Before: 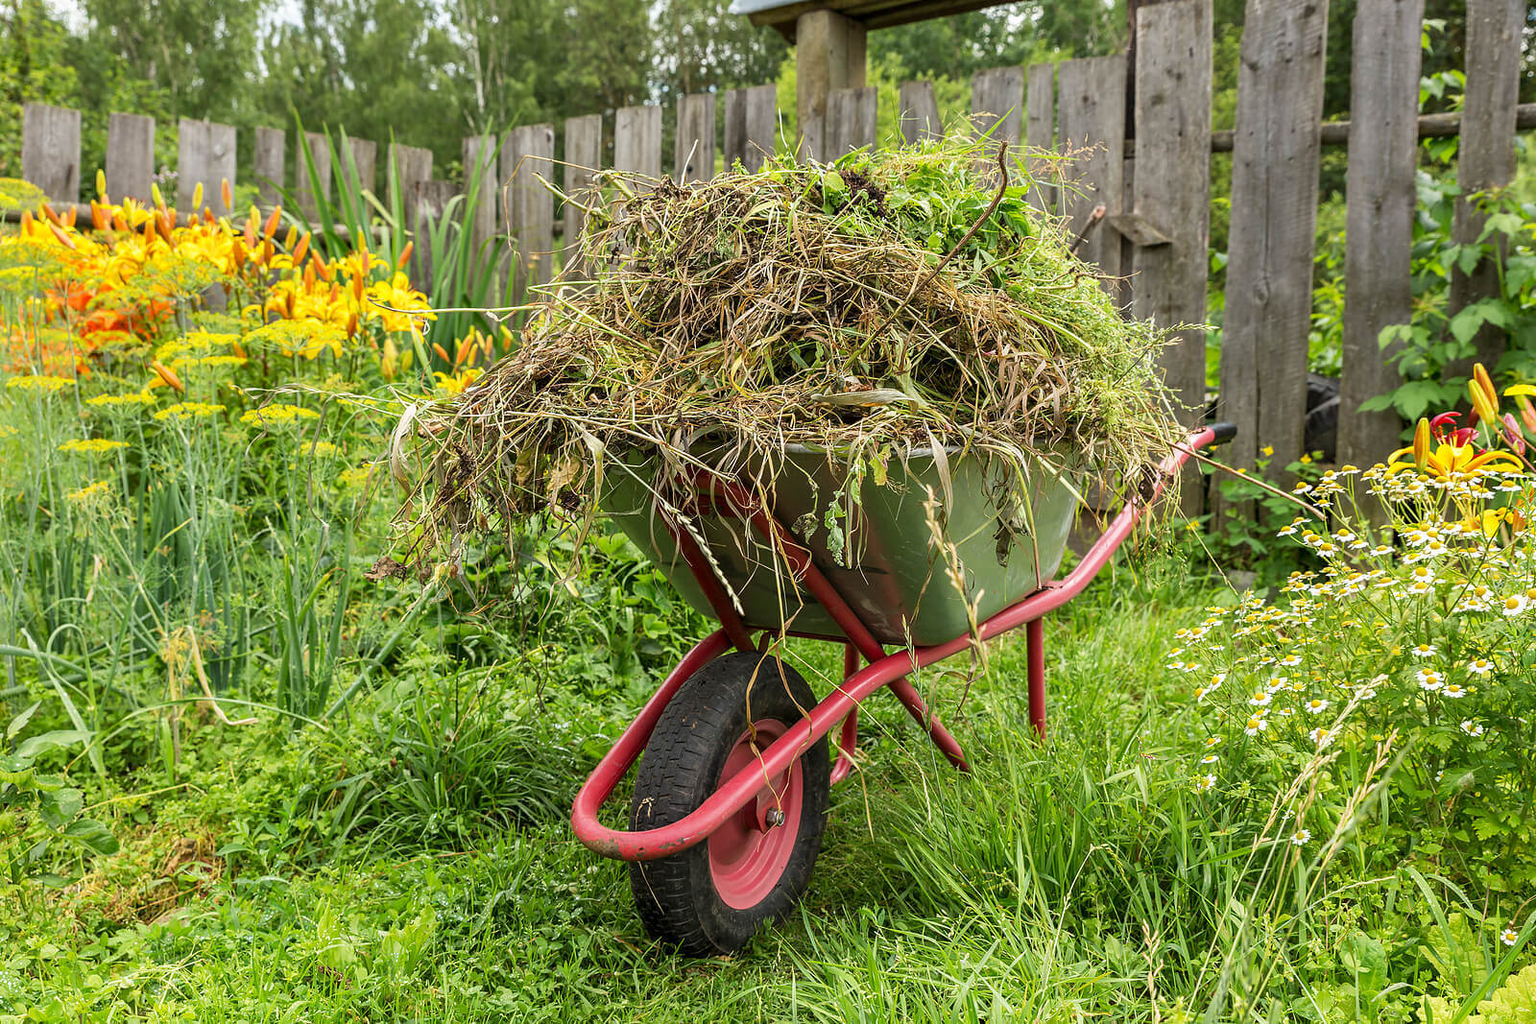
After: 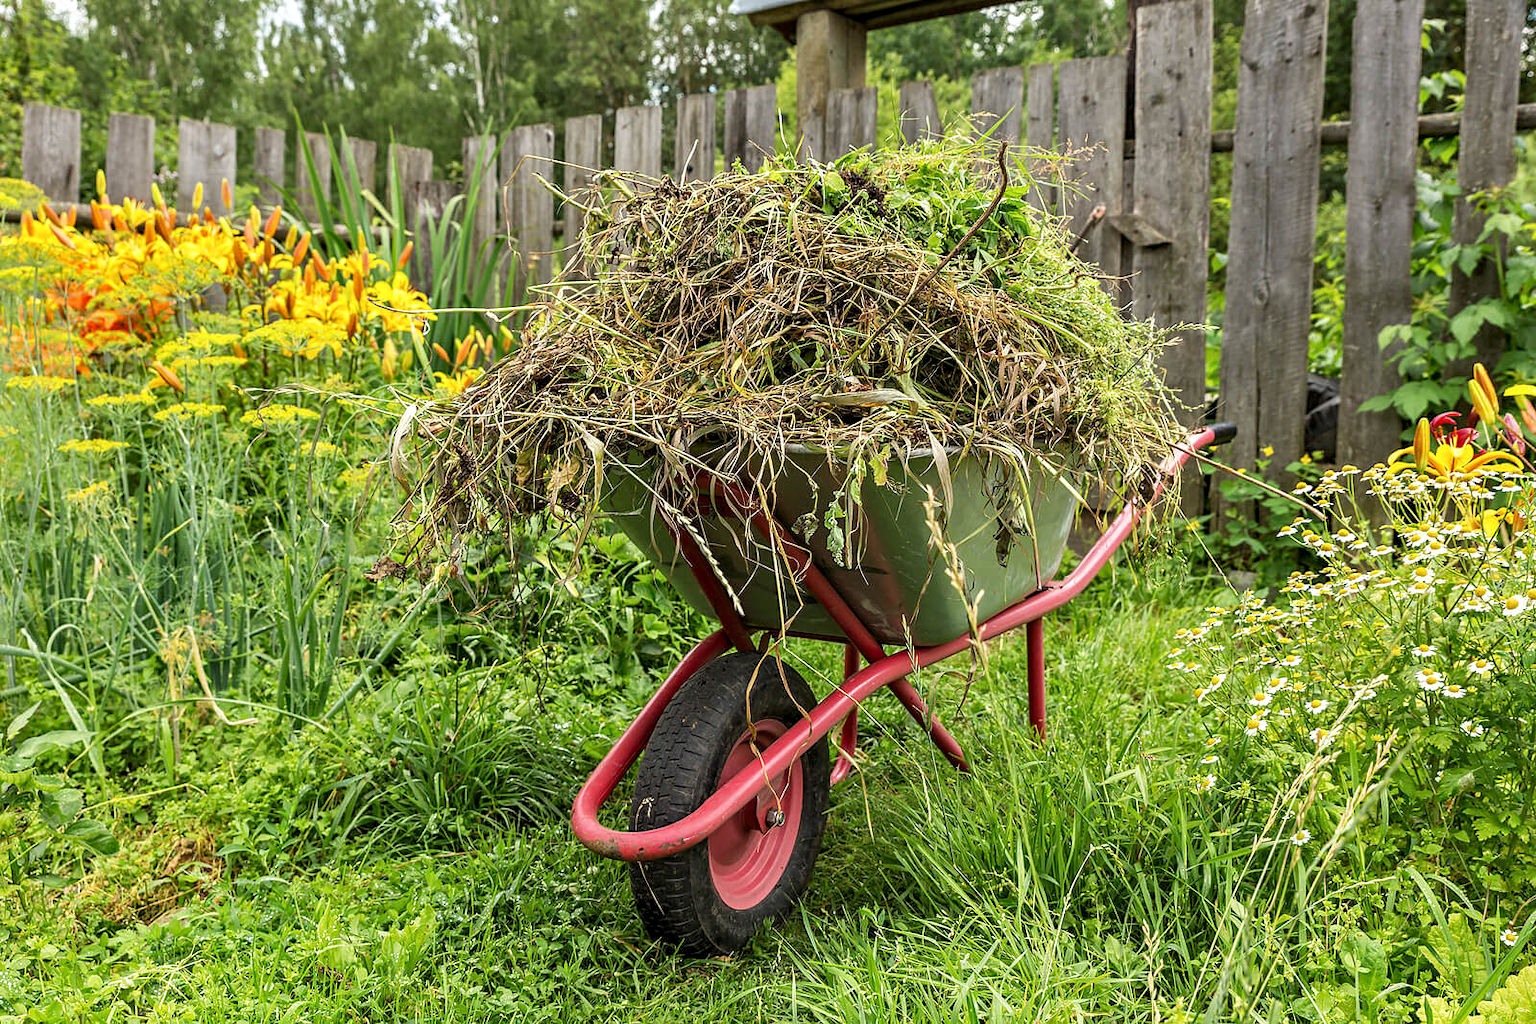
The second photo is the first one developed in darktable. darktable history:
contrast equalizer: octaves 7, y [[0.5, 0.542, 0.583, 0.625, 0.667, 0.708], [0.5 ×6], [0.5 ×6], [0 ×6], [0 ×6]], mix 0.305
